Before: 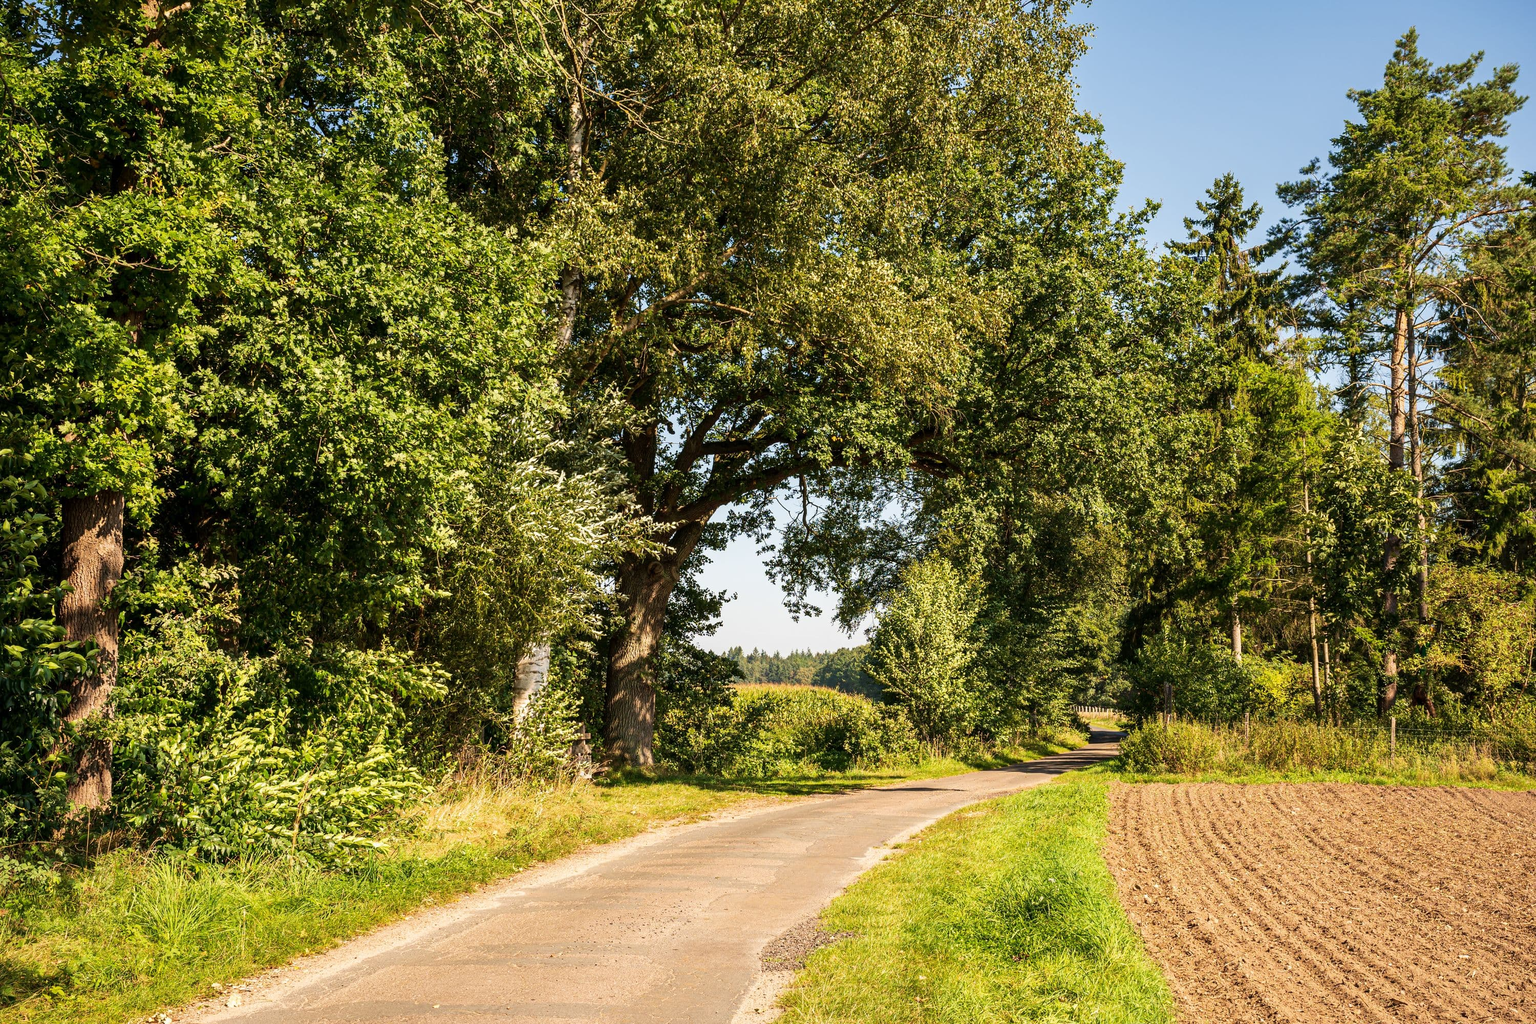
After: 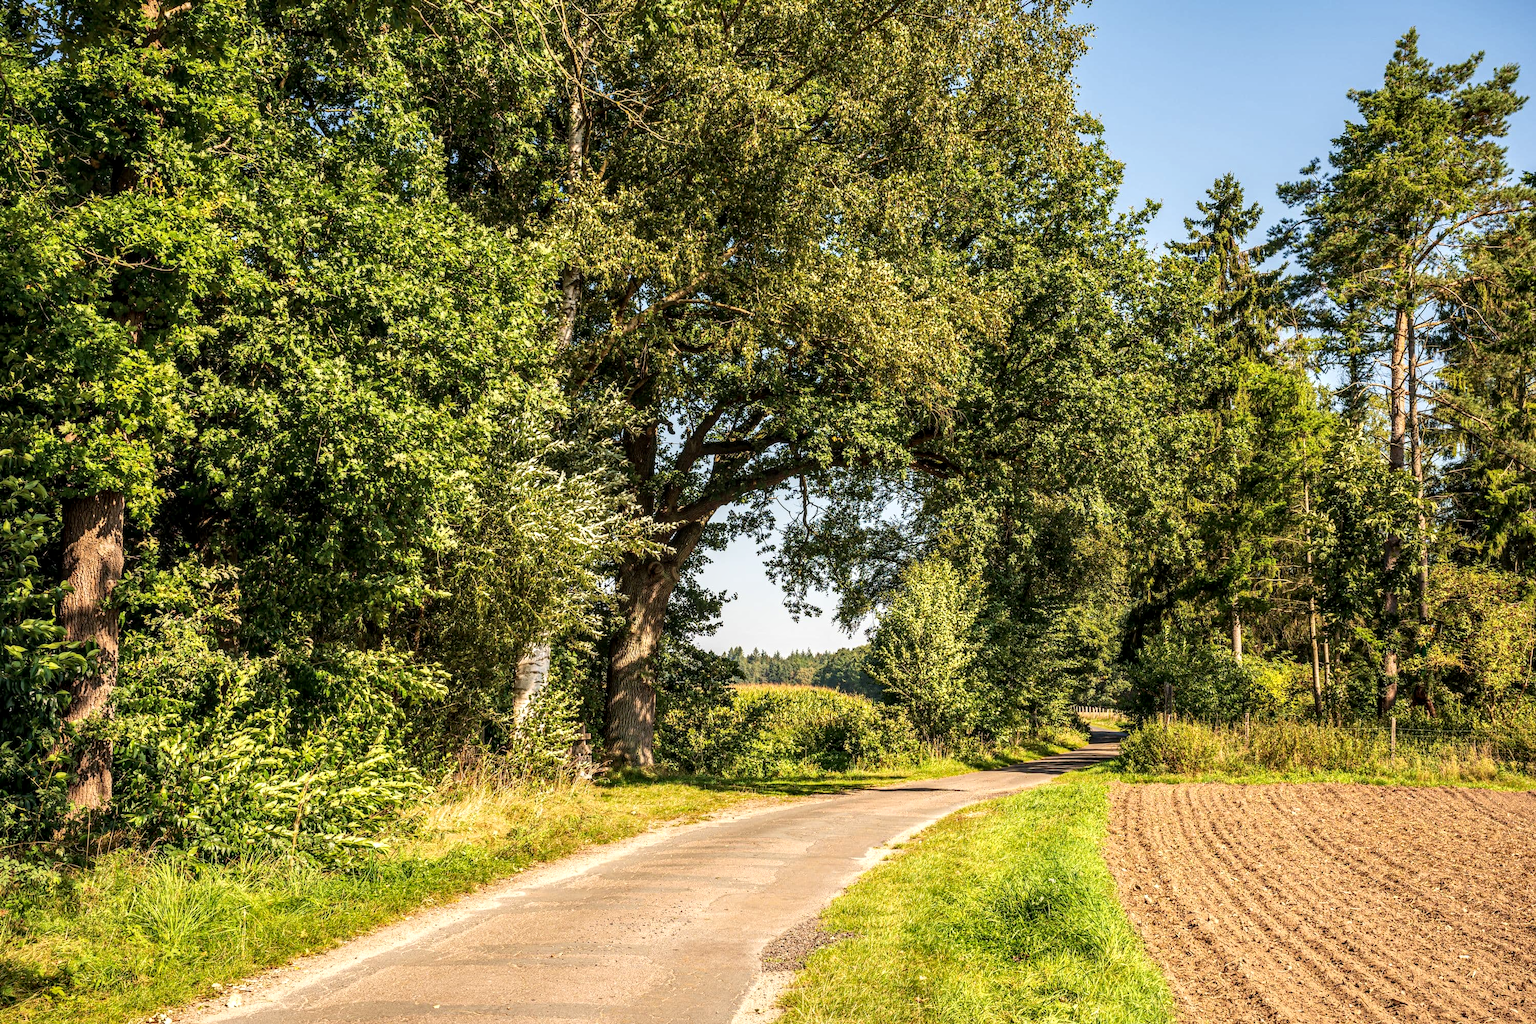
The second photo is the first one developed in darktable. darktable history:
local contrast: highlights 32%, detail 135%
exposure: exposure 0.202 EV, compensate highlight preservation false
